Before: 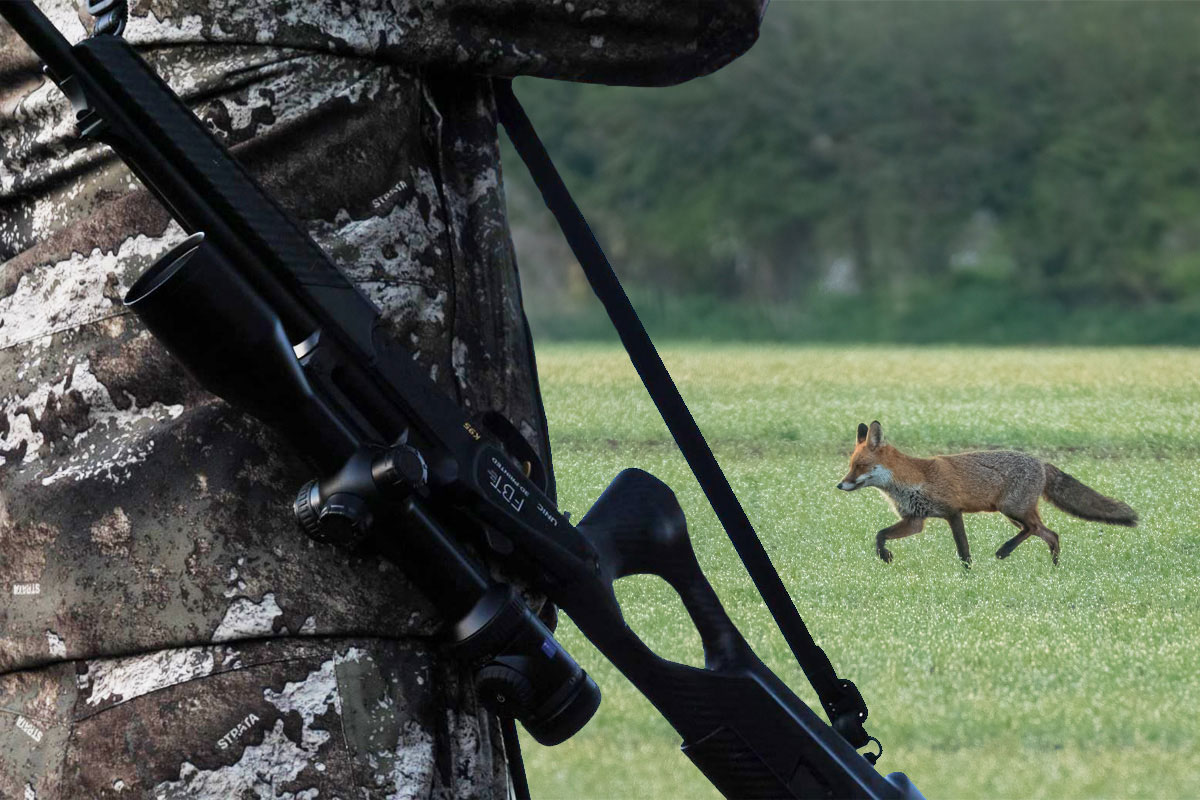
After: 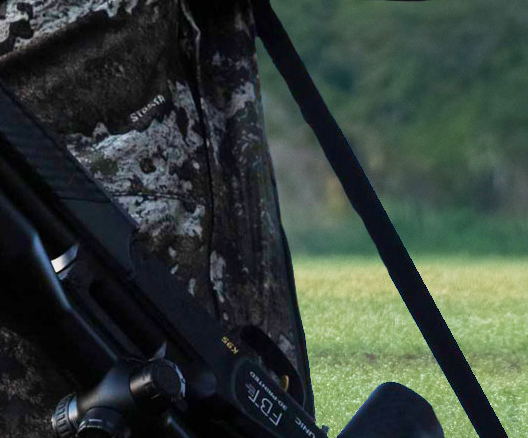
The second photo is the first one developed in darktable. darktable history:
grain: coarseness 0.09 ISO, strength 10%
velvia: on, module defaults
crop: left 20.248%, top 10.86%, right 35.675%, bottom 34.321%
tone equalizer: on, module defaults
color correction: saturation 0.99
